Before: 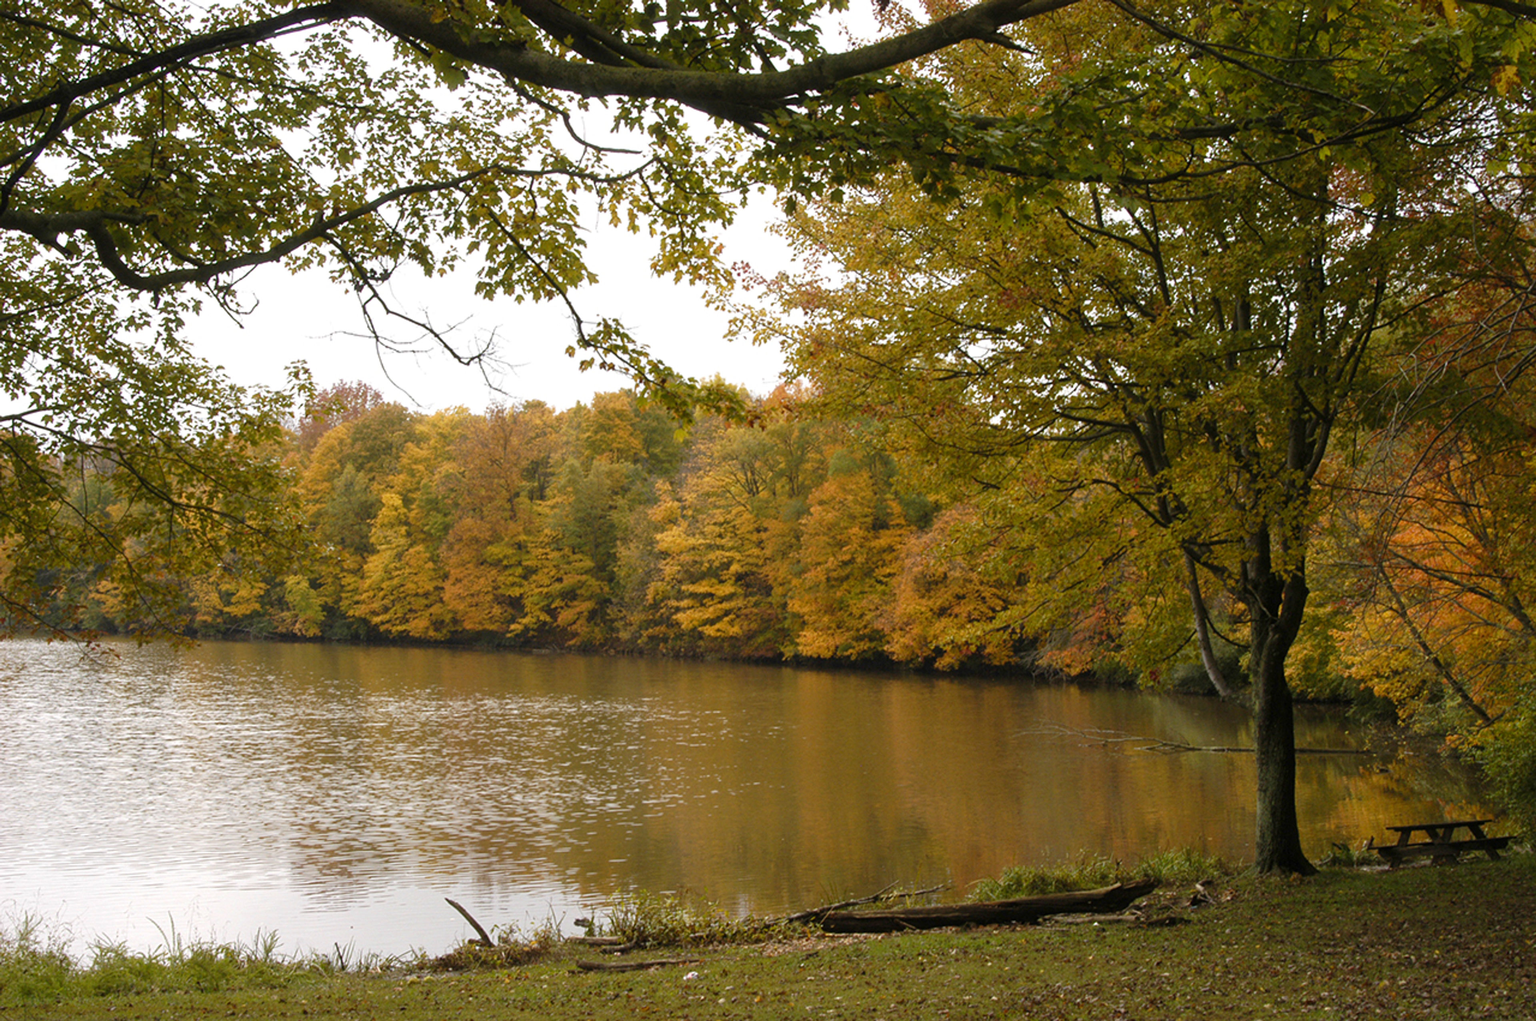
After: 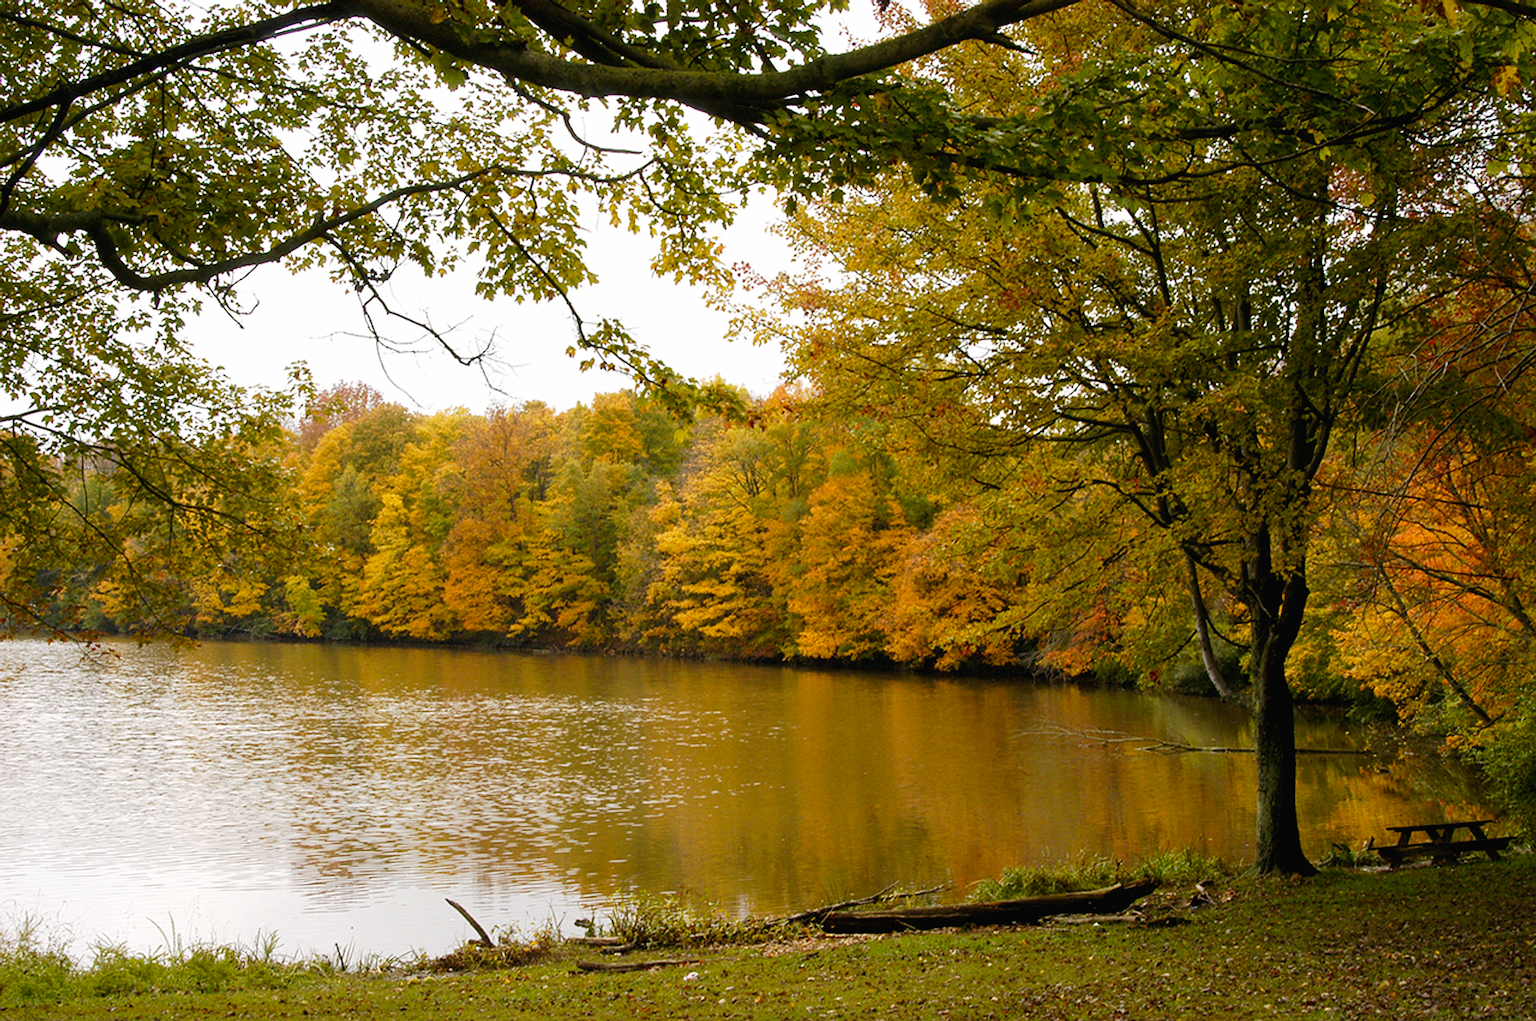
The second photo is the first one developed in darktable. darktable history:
contrast brightness saturation: saturation 0.127
tone curve: curves: ch0 [(0, 0.013) (0.054, 0.018) (0.205, 0.191) (0.289, 0.292) (0.39, 0.424) (0.493, 0.551) (0.666, 0.743) (0.795, 0.841) (1, 0.998)]; ch1 [(0, 0) (0.385, 0.343) (0.439, 0.415) (0.494, 0.495) (0.501, 0.501) (0.51, 0.509) (0.548, 0.554) (0.586, 0.614) (0.66, 0.706) (0.783, 0.804) (1, 1)]; ch2 [(0, 0) (0.304, 0.31) (0.403, 0.399) (0.441, 0.428) (0.47, 0.469) (0.498, 0.496) (0.524, 0.538) (0.566, 0.579) (0.633, 0.665) (0.7, 0.711) (1, 1)], preserve colors none
sharpen: radius 1.95
